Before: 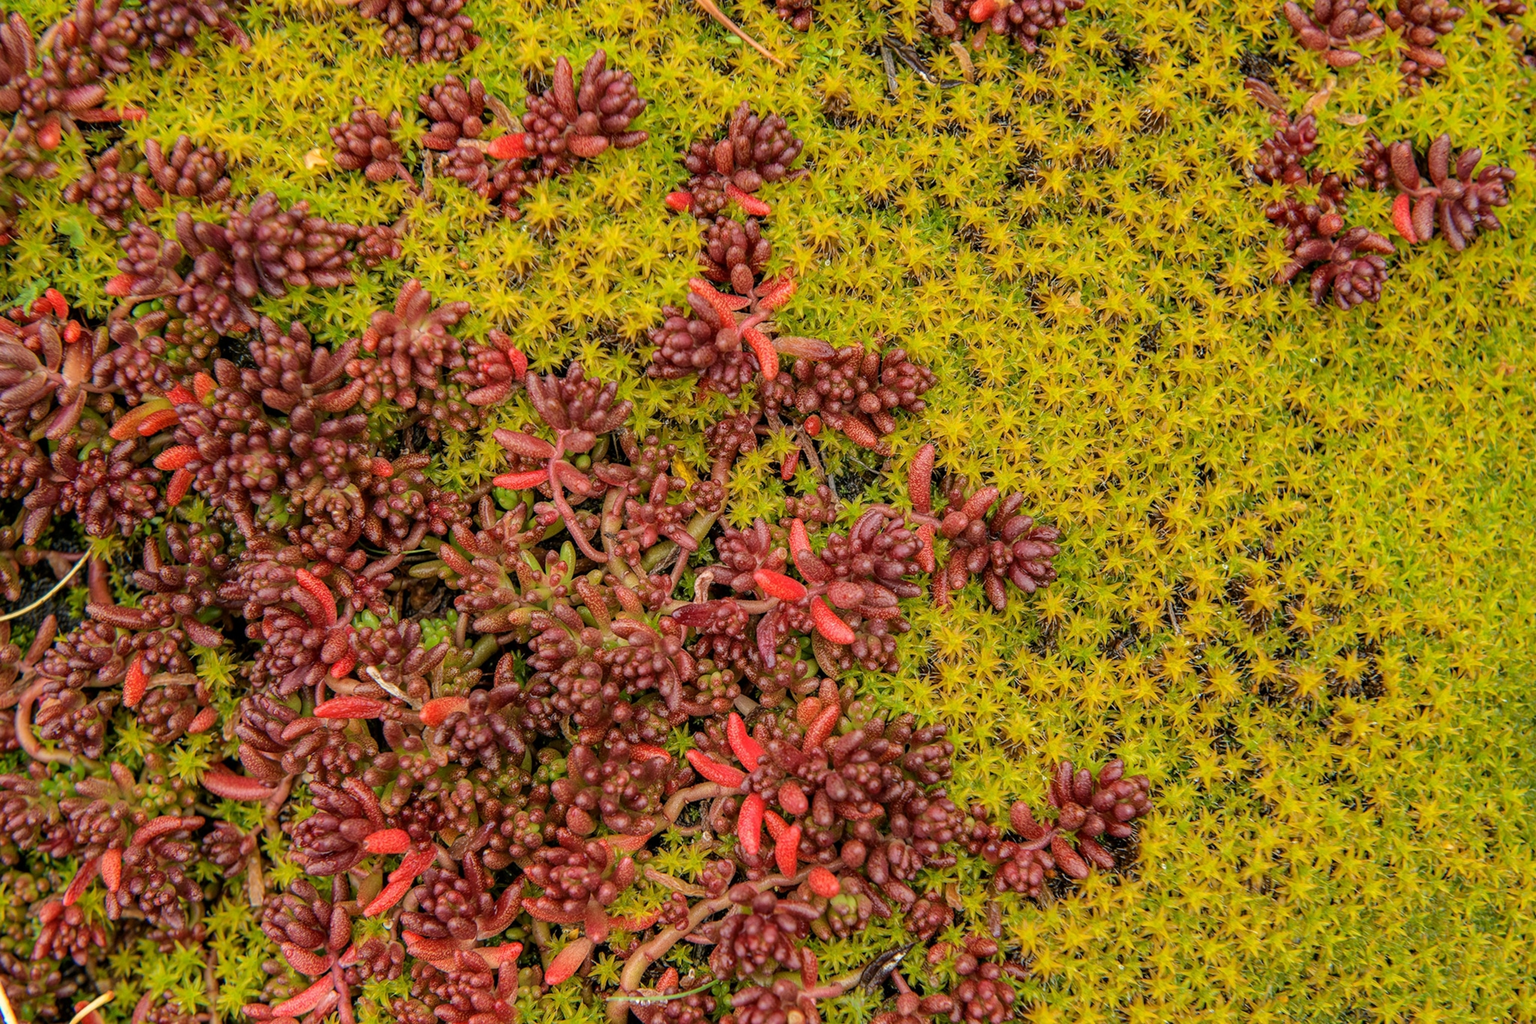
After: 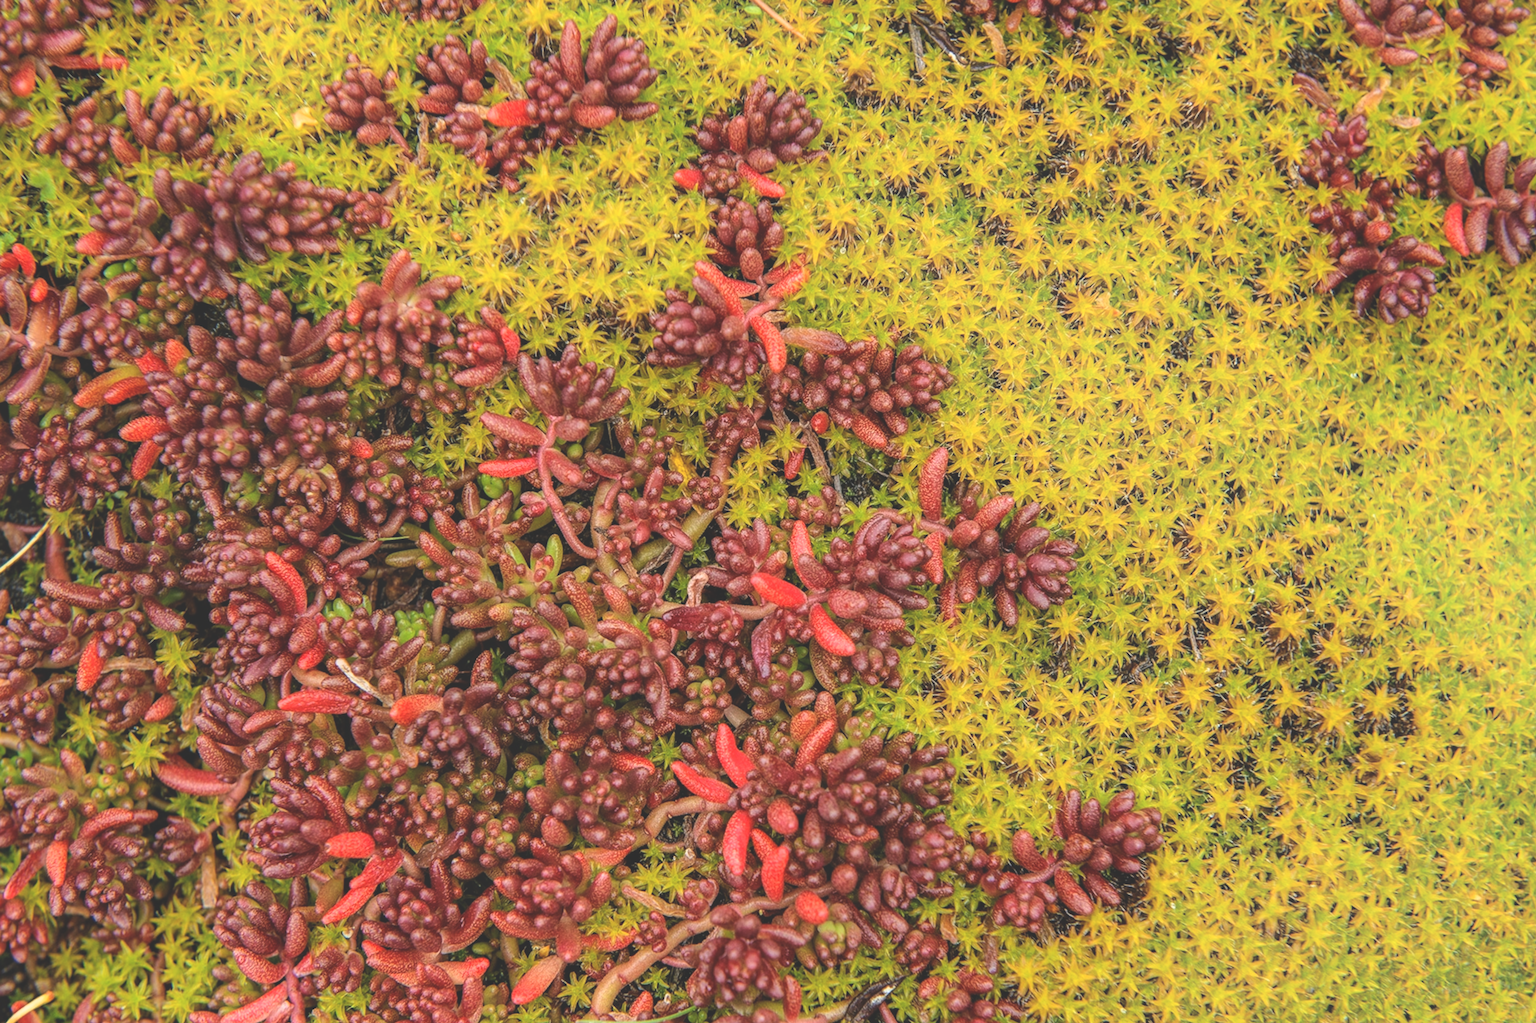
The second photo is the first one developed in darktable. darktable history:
exposure: black level correction -0.025, exposure -0.117 EV, compensate highlight preservation false
crop and rotate: angle -2.38°
base curve: curves: ch0 [(0, 0) (0.666, 0.806) (1, 1)]
shadows and highlights: highlights 70.7, soften with gaussian
